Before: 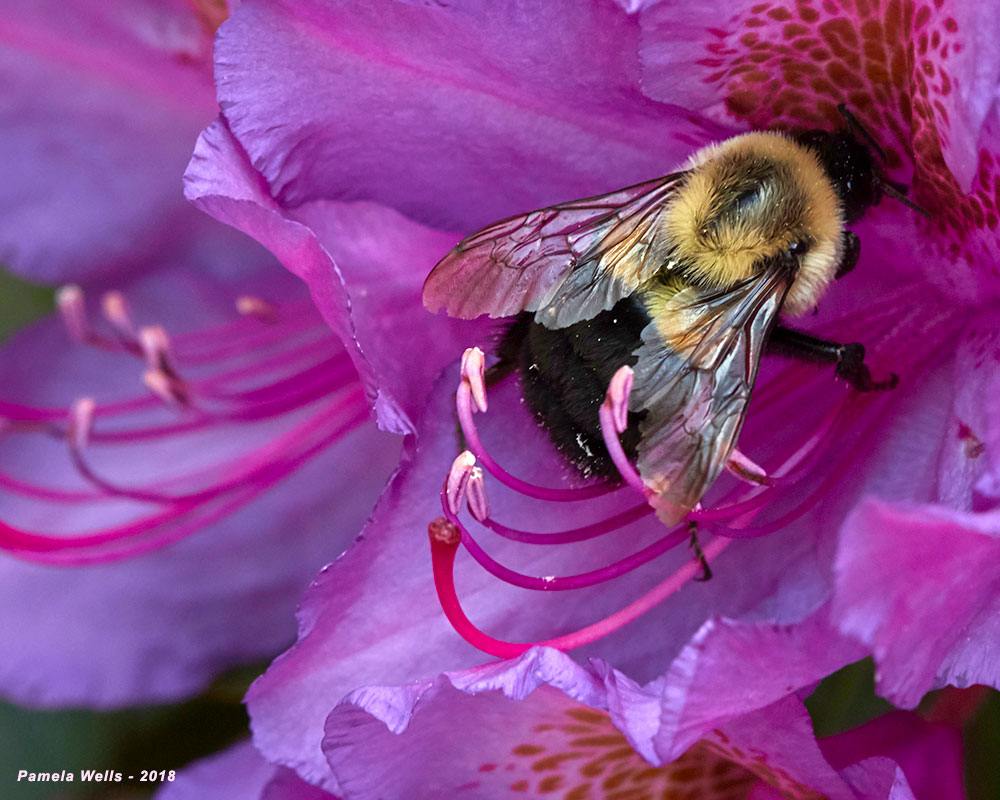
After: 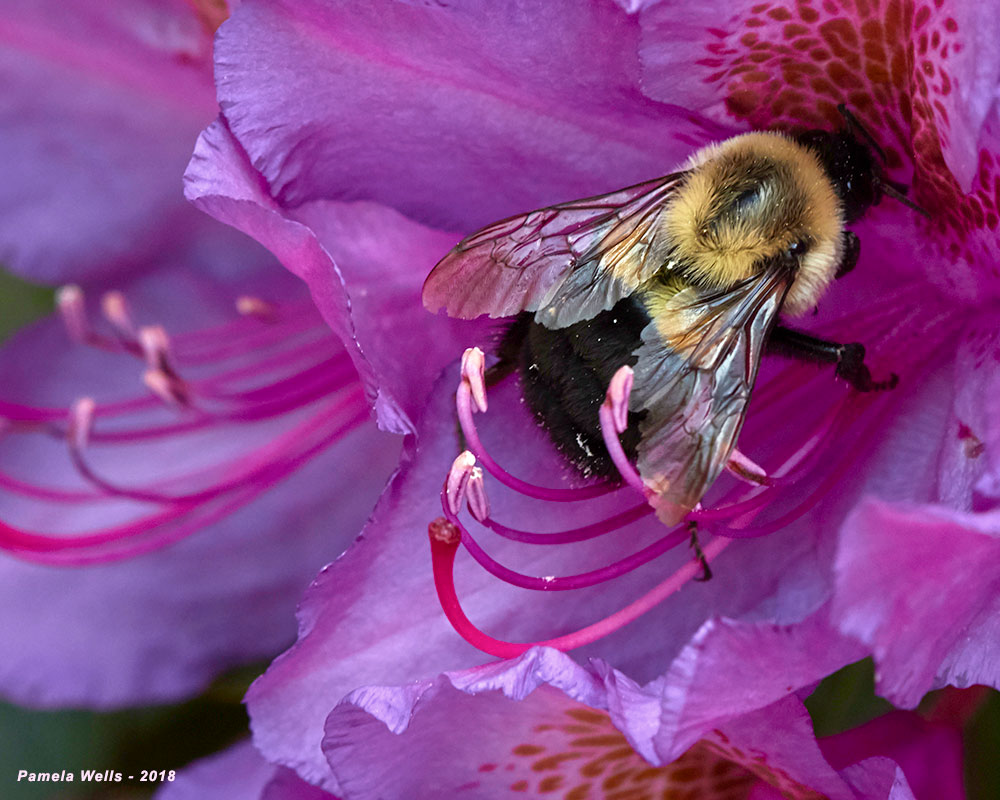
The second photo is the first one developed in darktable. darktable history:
color balance rgb: linear chroma grading › shadows -2.396%, linear chroma grading › highlights -14.394%, linear chroma grading › global chroma -9.765%, linear chroma grading › mid-tones -10.394%, perceptual saturation grading › global saturation 17.333%, global vibrance 20%
